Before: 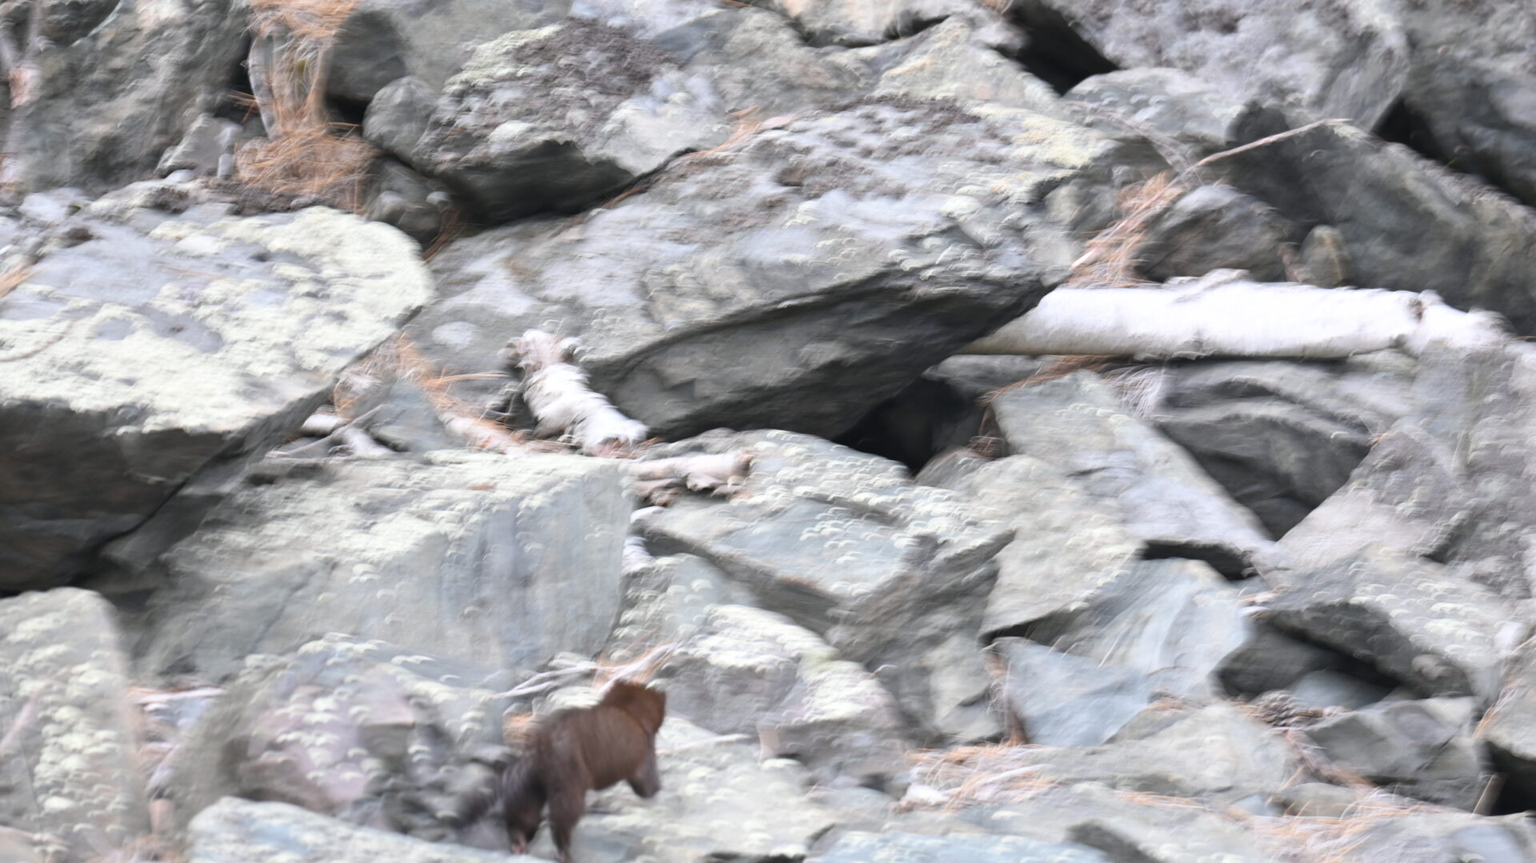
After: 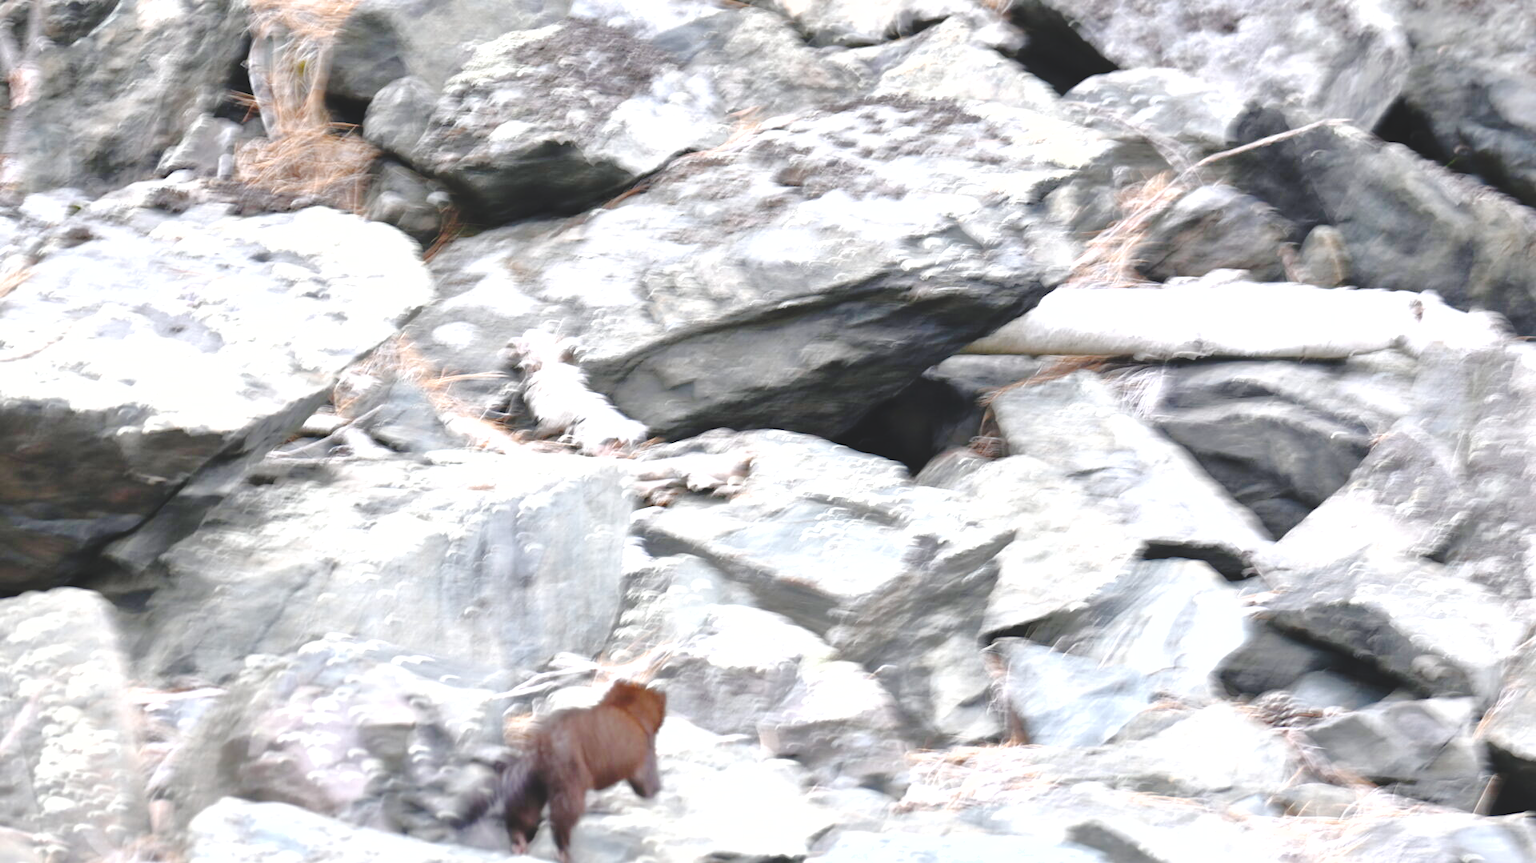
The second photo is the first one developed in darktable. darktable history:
shadows and highlights: on, module defaults
tone curve: curves: ch0 [(0, 0) (0.003, 0.084) (0.011, 0.084) (0.025, 0.084) (0.044, 0.084) (0.069, 0.085) (0.1, 0.09) (0.136, 0.1) (0.177, 0.119) (0.224, 0.144) (0.277, 0.205) (0.335, 0.298) (0.399, 0.417) (0.468, 0.525) (0.543, 0.631) (0.623, 0.72) (0.709, 0.8) (0.801, 0.867) (0.898, 0.934) (1, 1)], preserve colors none
exposure: black level correction 0, exposure 0.697 EV, compensate highlight preservation false
